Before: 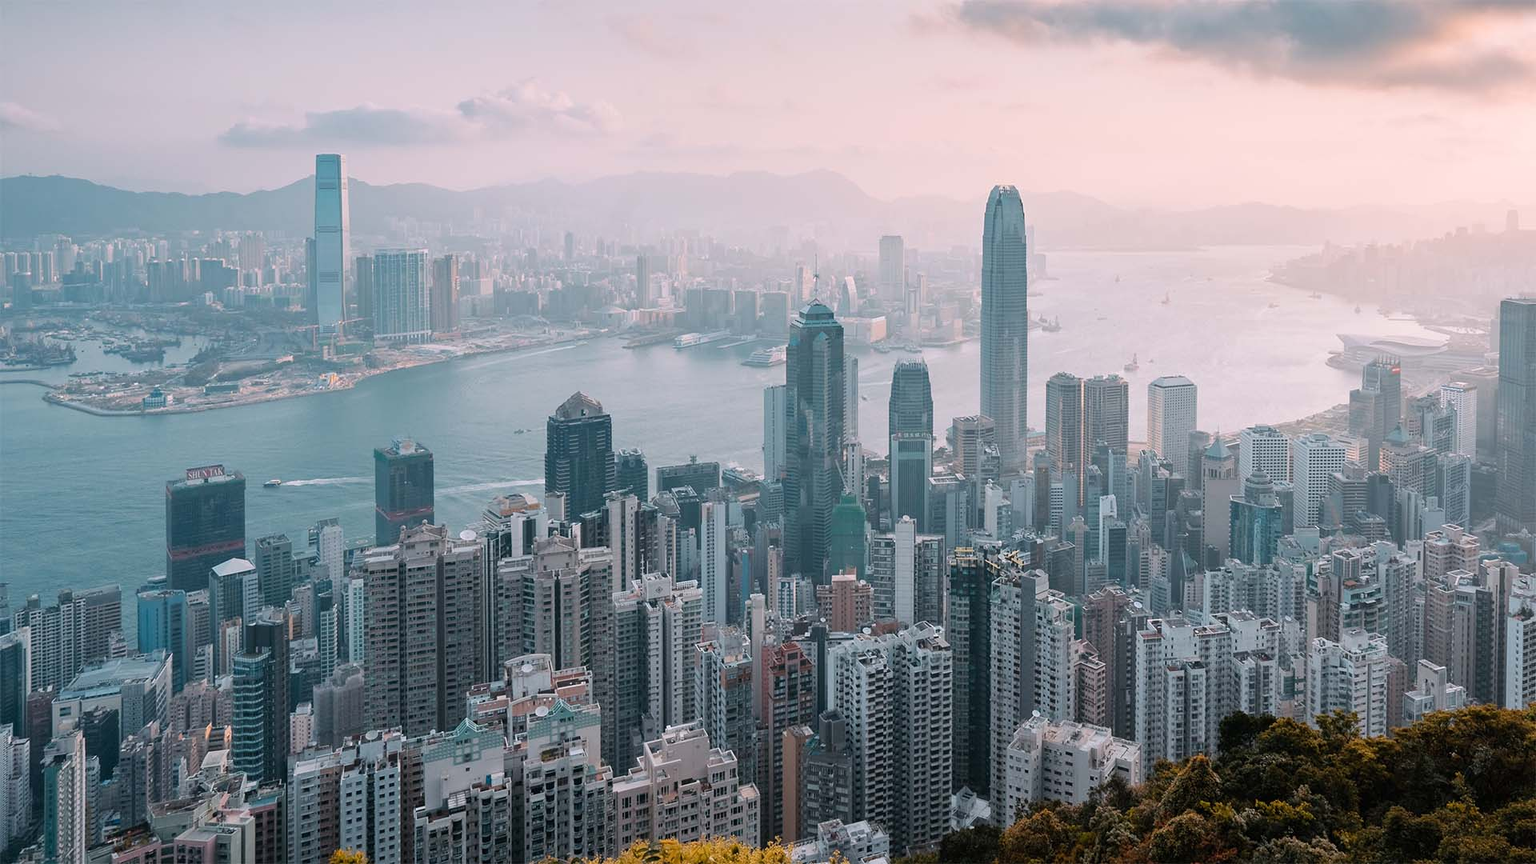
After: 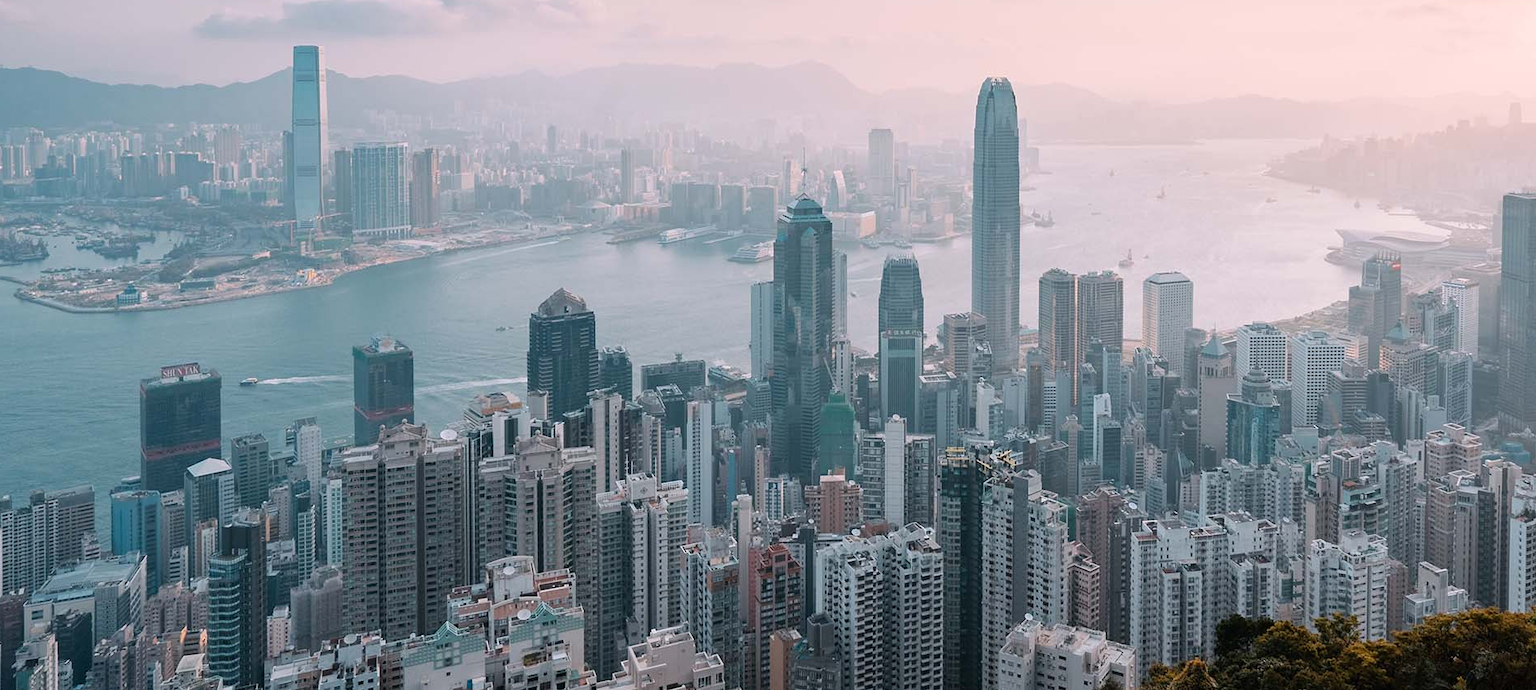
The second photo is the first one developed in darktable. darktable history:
crop and rotate: left 1.917%, top 12.835%, right 0.147%, bottom 8.889%
